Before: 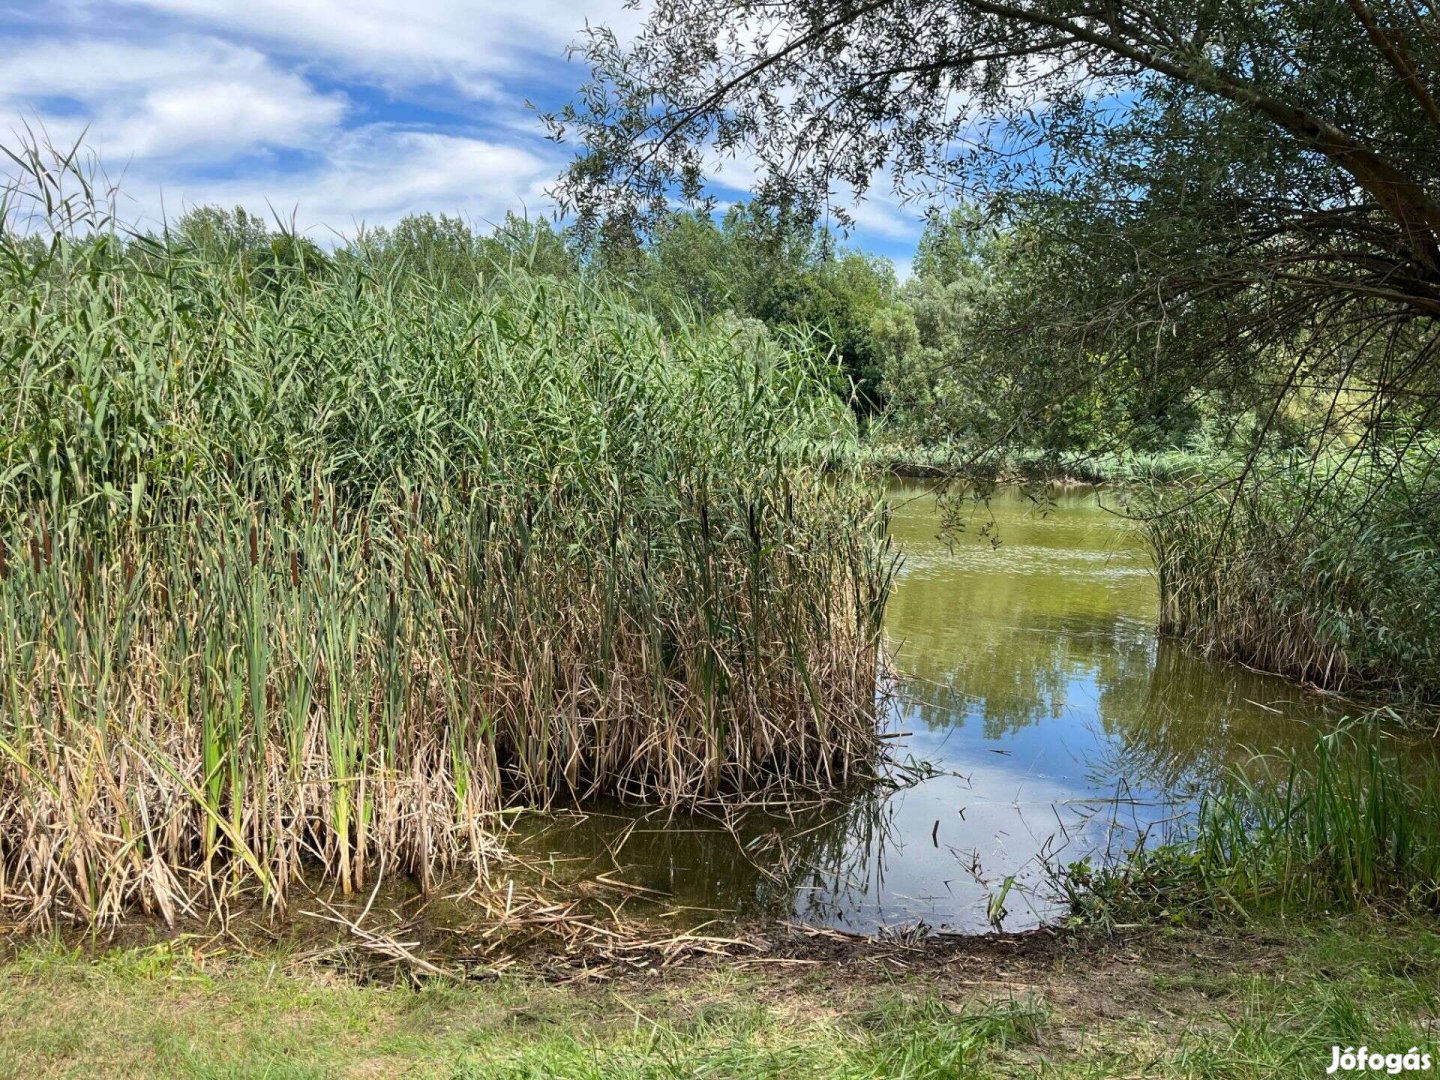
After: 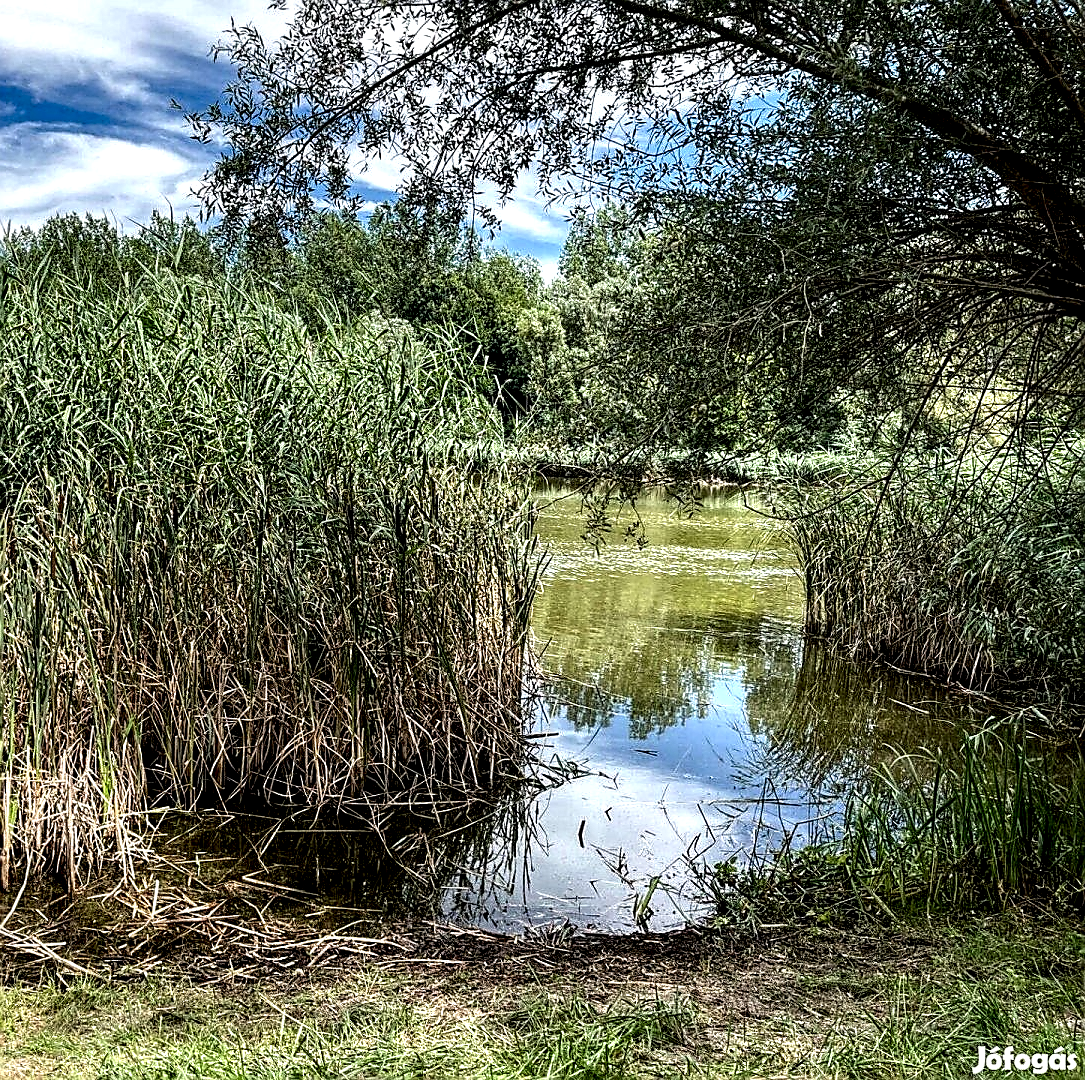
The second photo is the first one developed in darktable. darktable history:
local contrast: shadows 185%, detail 225%
tone equalizer: on, module defaults
sharpen: radius 1.4, amount 1.25, threshold 0.7
crop and rotate: left 24.6%
